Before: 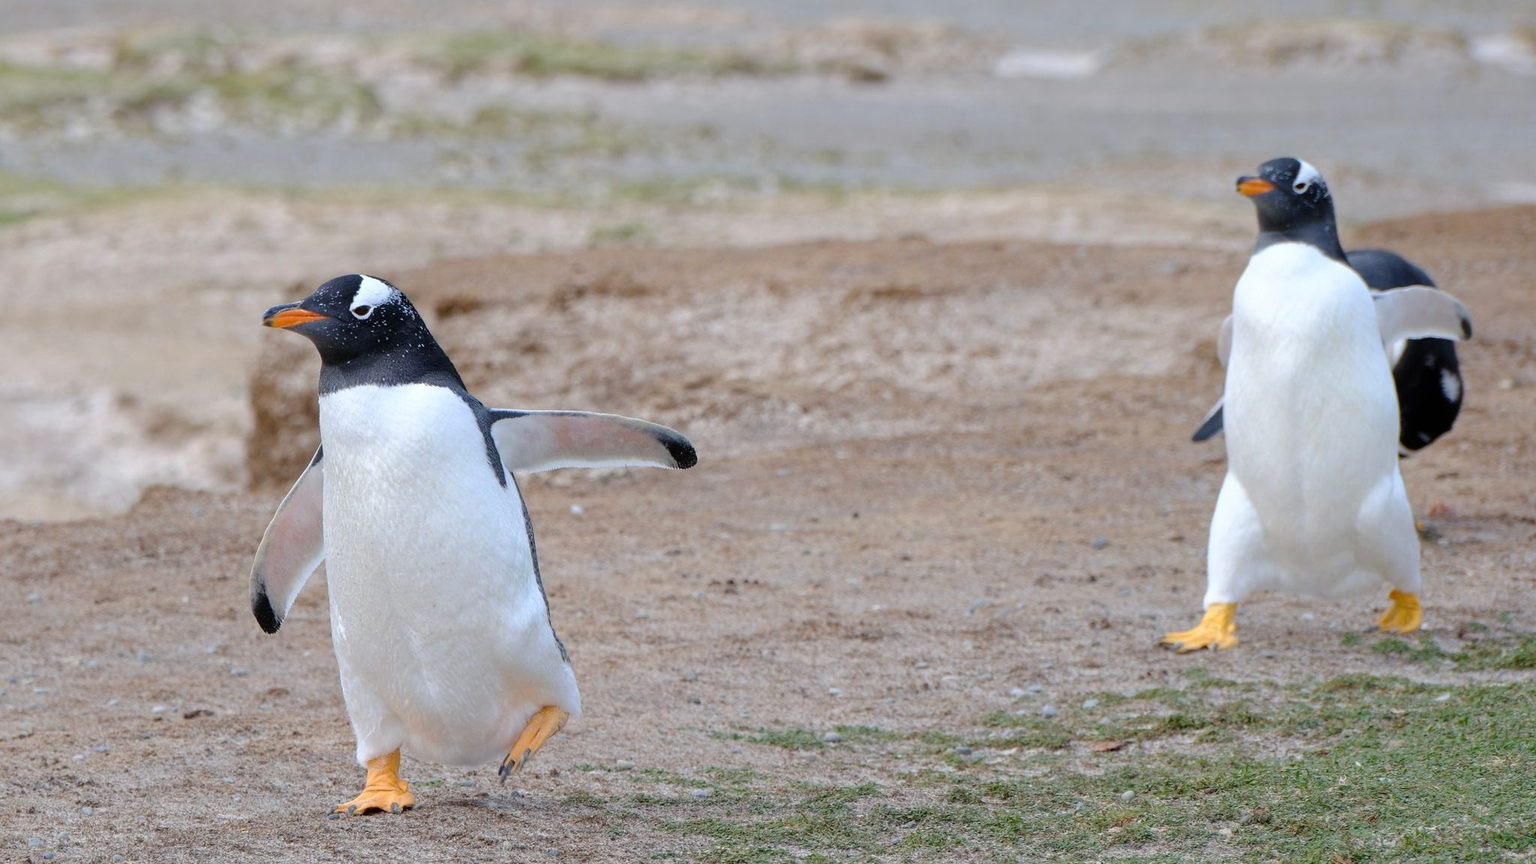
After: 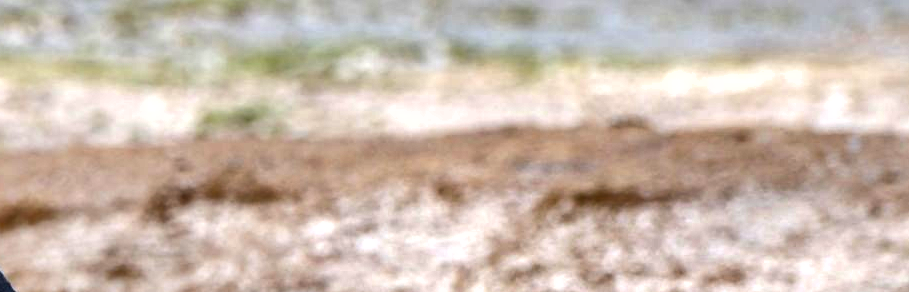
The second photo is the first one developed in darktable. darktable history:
contrast brightness saturation: contrast 0.037, saturation 0.152
crop: left 28.757%, top 16.795%, right 26.813%, bottom 57.819%
shadows and highlights: shadows 75.37, highlights -61.02, soften with gaussian
exposure: exposure 1 EV, compensate highlight preservation false
